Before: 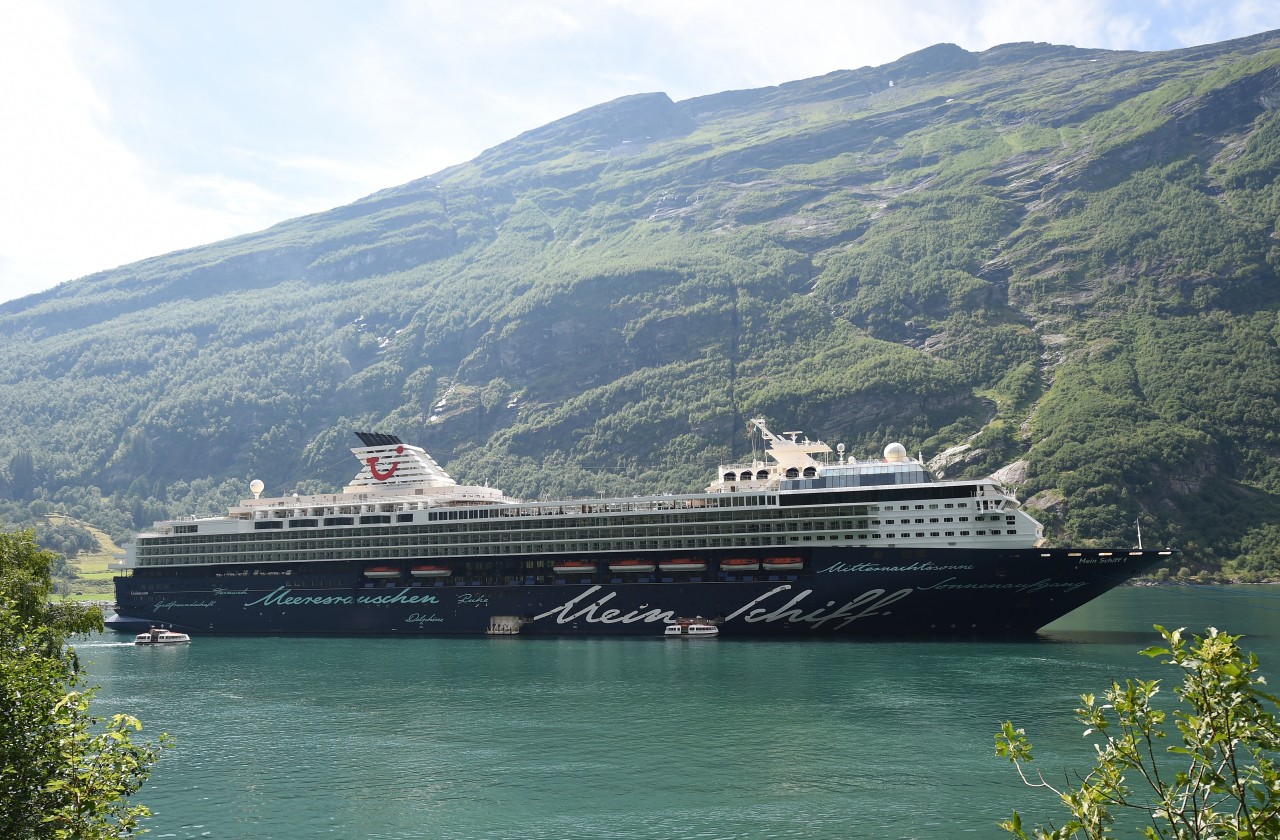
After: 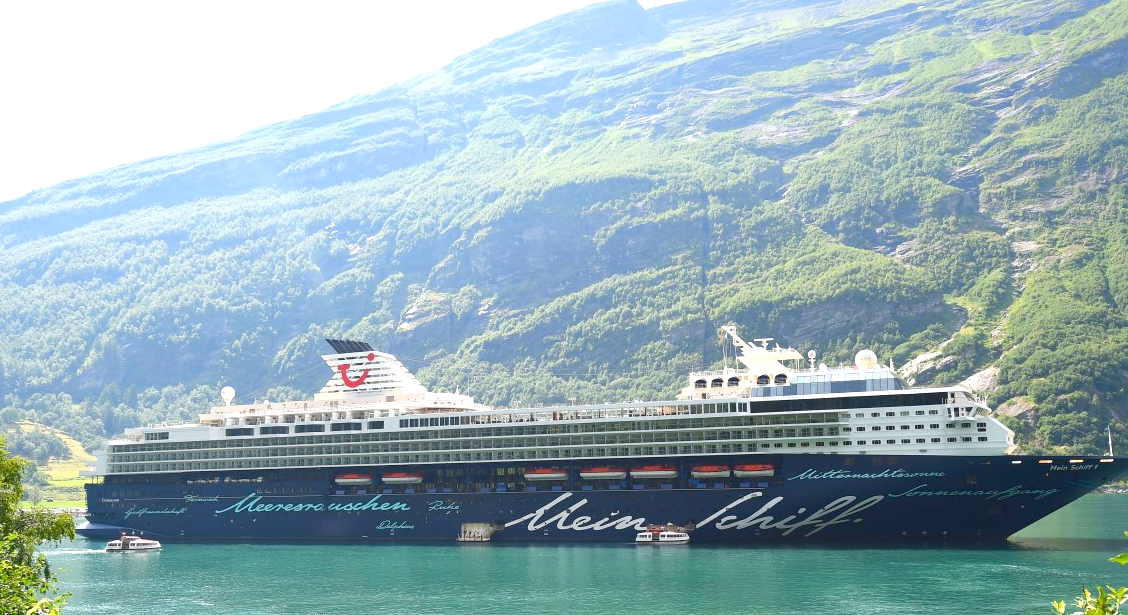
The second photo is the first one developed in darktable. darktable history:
contrast brightness saturation: contrast 0.04, saturation 0.162
levels: levels [0, 0.445, 1]
exposure: black level correction 0, exposure 0.69 EV, compensate highlight preservation false
crop and rotate: left 2.288%, top 11.093%, right 9.581%, bottom 15.677%
